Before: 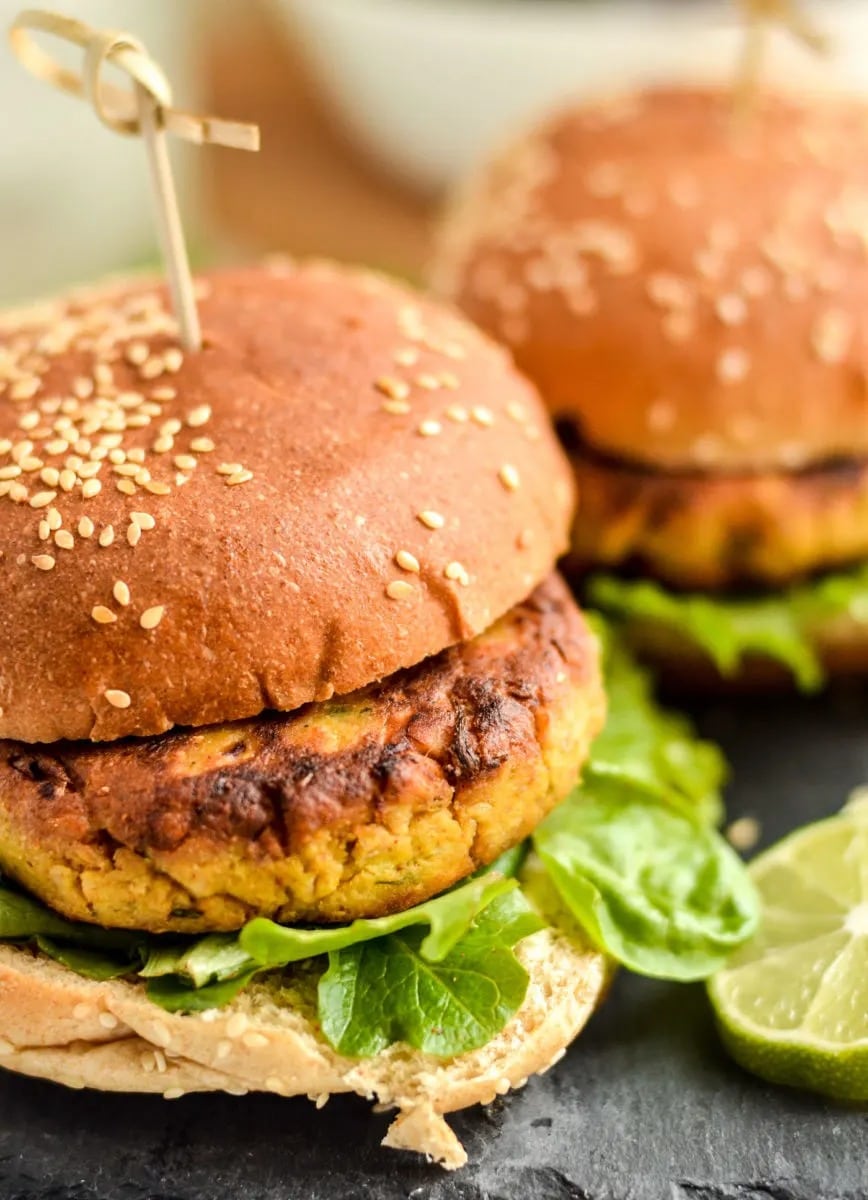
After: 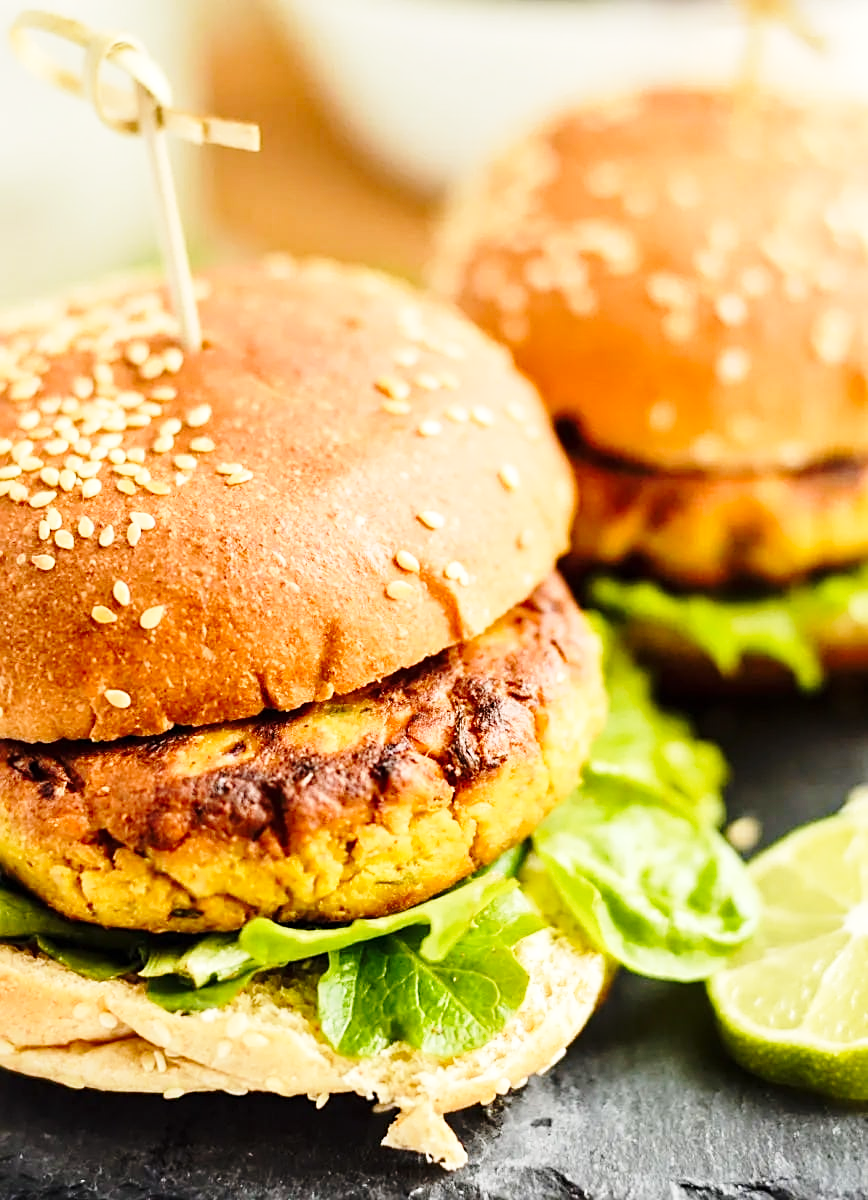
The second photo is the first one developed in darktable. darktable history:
sharpen: radius 1.931
base curve: curves: ch0 [(0, 0) (0.028, 0.03) (0.121, 0.232) (0.46, 0.748) (0.859, 0.968) (1, 1)], preserve colors none
